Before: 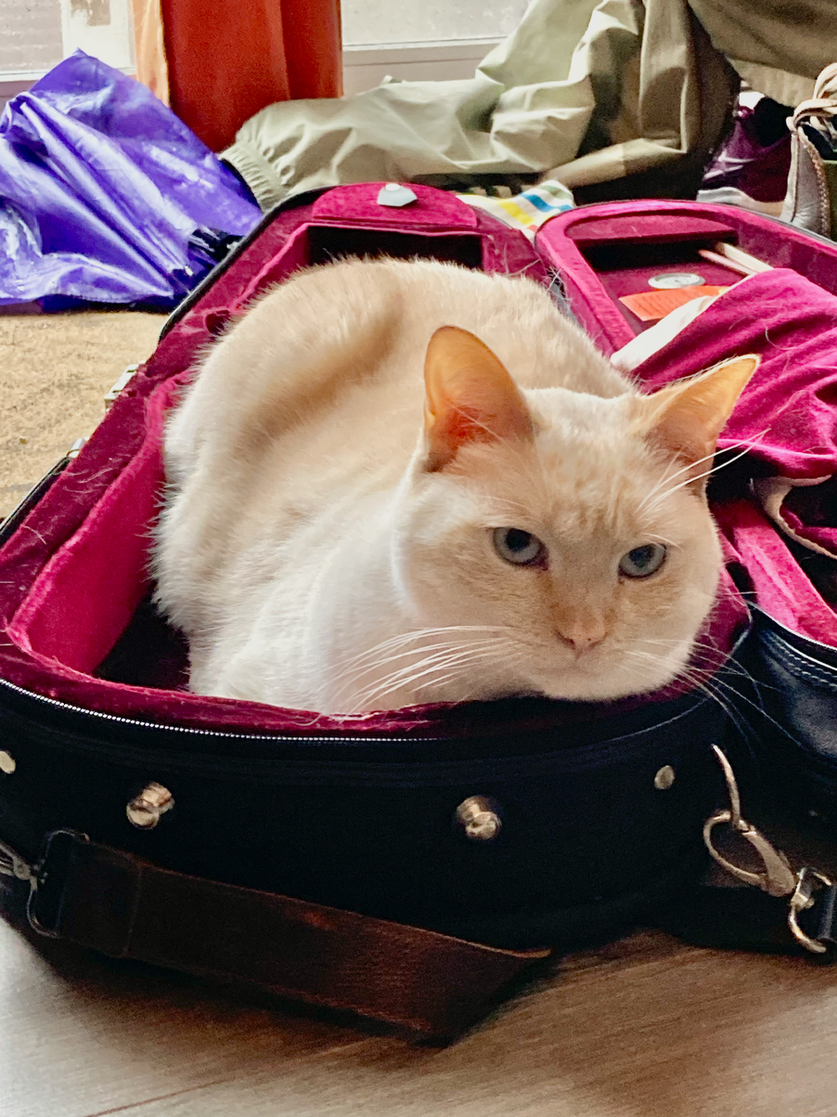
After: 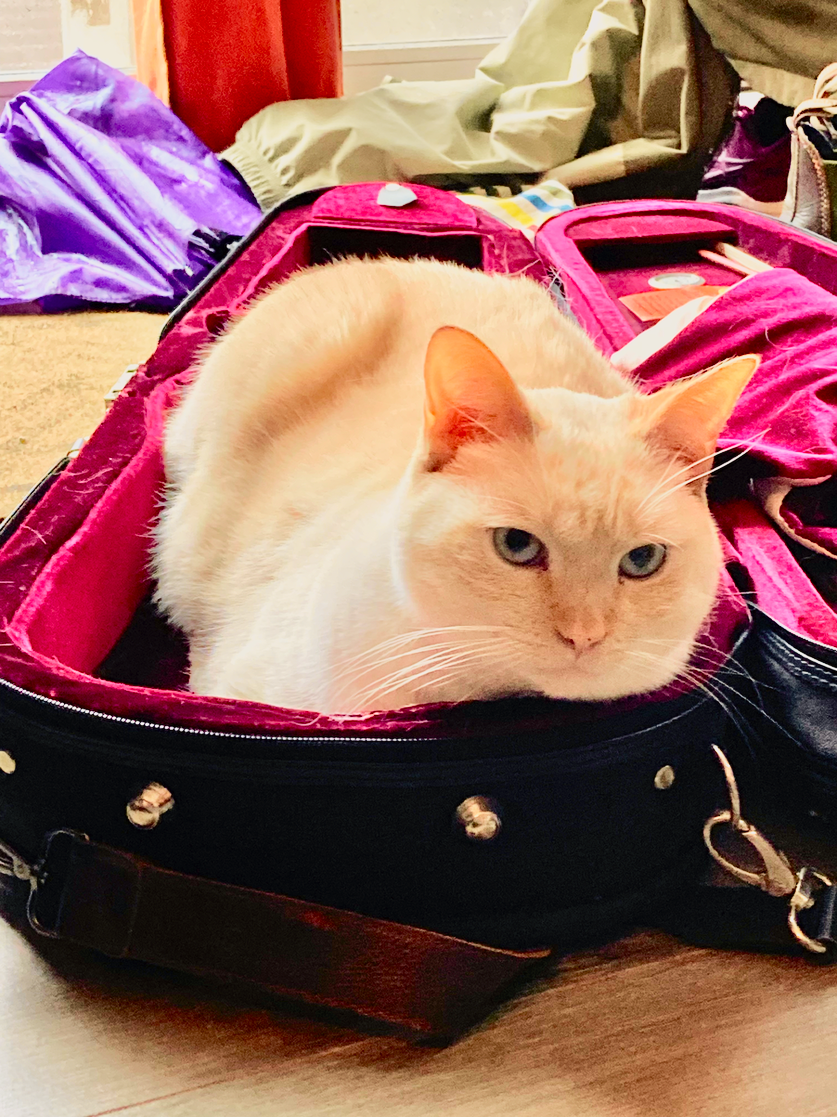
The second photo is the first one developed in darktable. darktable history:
tone curve: curves: ch0 [(0, 0) (0.239, 0.248) (0.508, 0.606) (0.826, 0.855) (1, 0.945)]; ch1 [(0, 0) (0.401, 0.42) (0.442, 0.47) (0.492, 0.498) (0.511, 0.516) (0.555, 0.586) (0.681, 0.739) (1, 1)]; ch2 [(0, 0) (0.411, 0.433) (0.5, 0.504) (0.545, 0.574) (1, 1)], color space Lab, independent channels, preserve colors none
velvia: strength 15%
exposure: exposure 0.161 EV, compensate highlight preservation false
